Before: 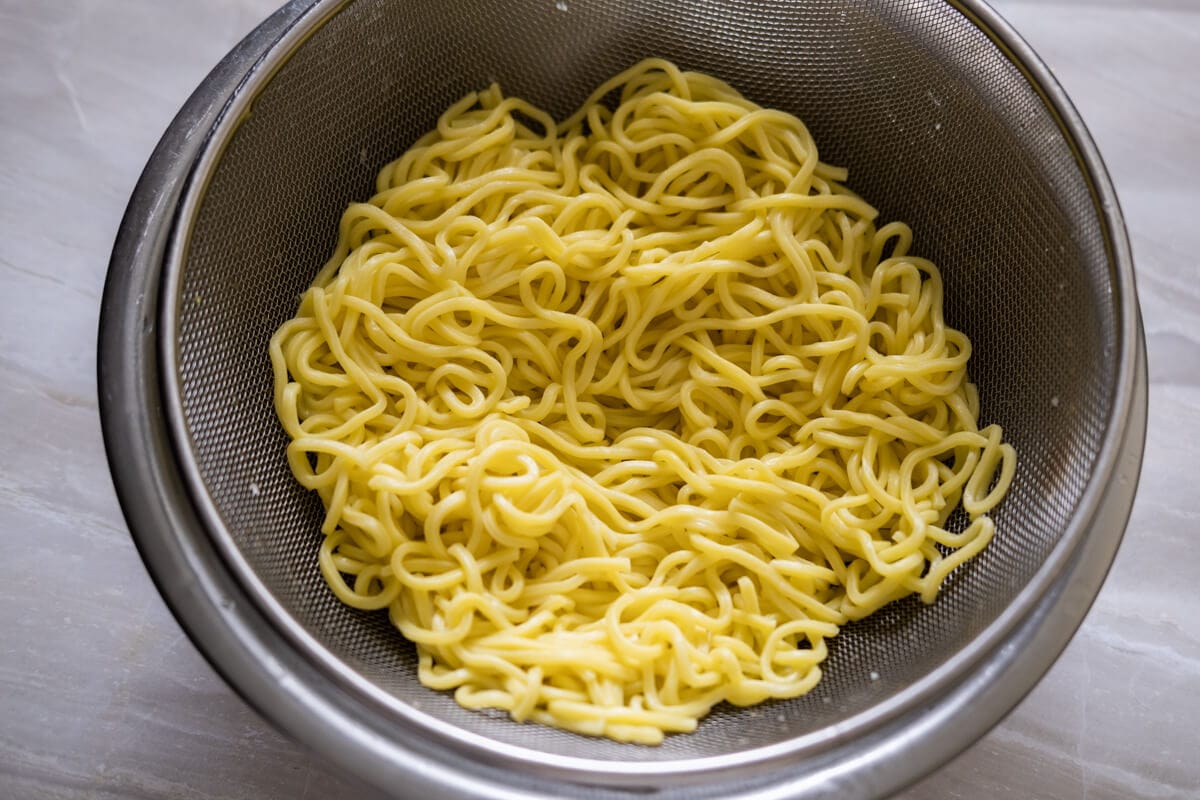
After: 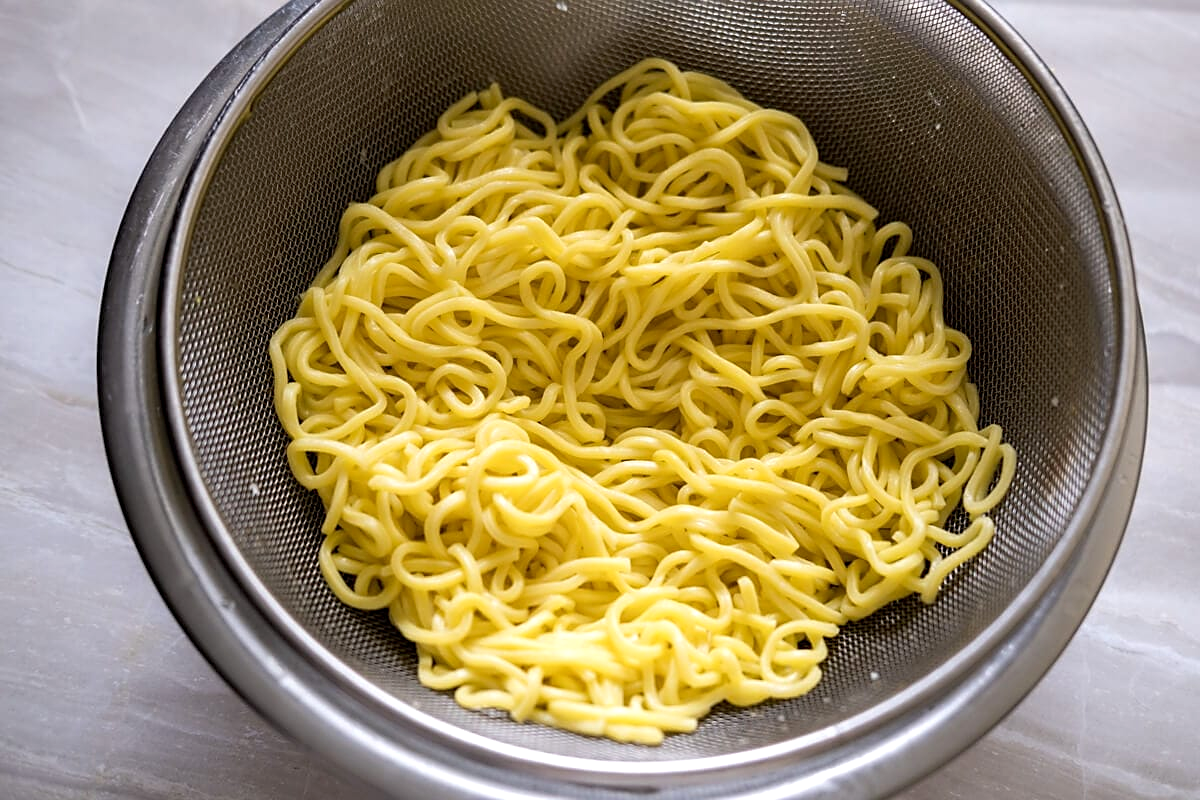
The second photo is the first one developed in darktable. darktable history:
exposure: black level correction 0.001, exposure 0.295 EV, compensate highlight preservation false
sharpen: radius 1.862, amount 0.395, threshold 1.173
